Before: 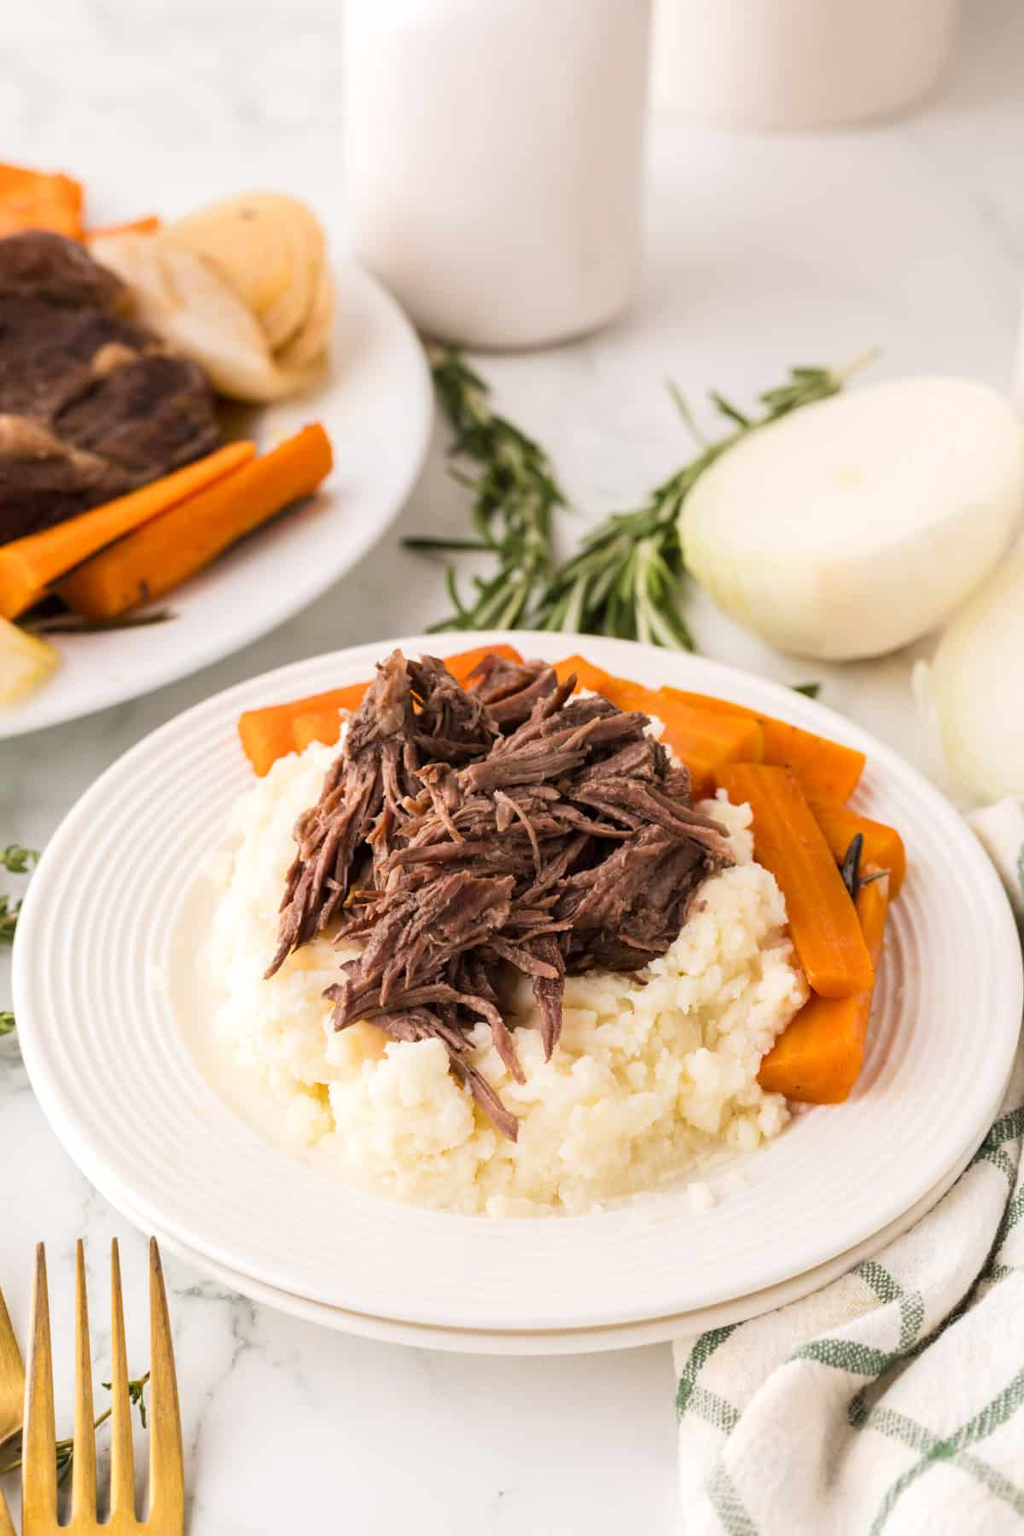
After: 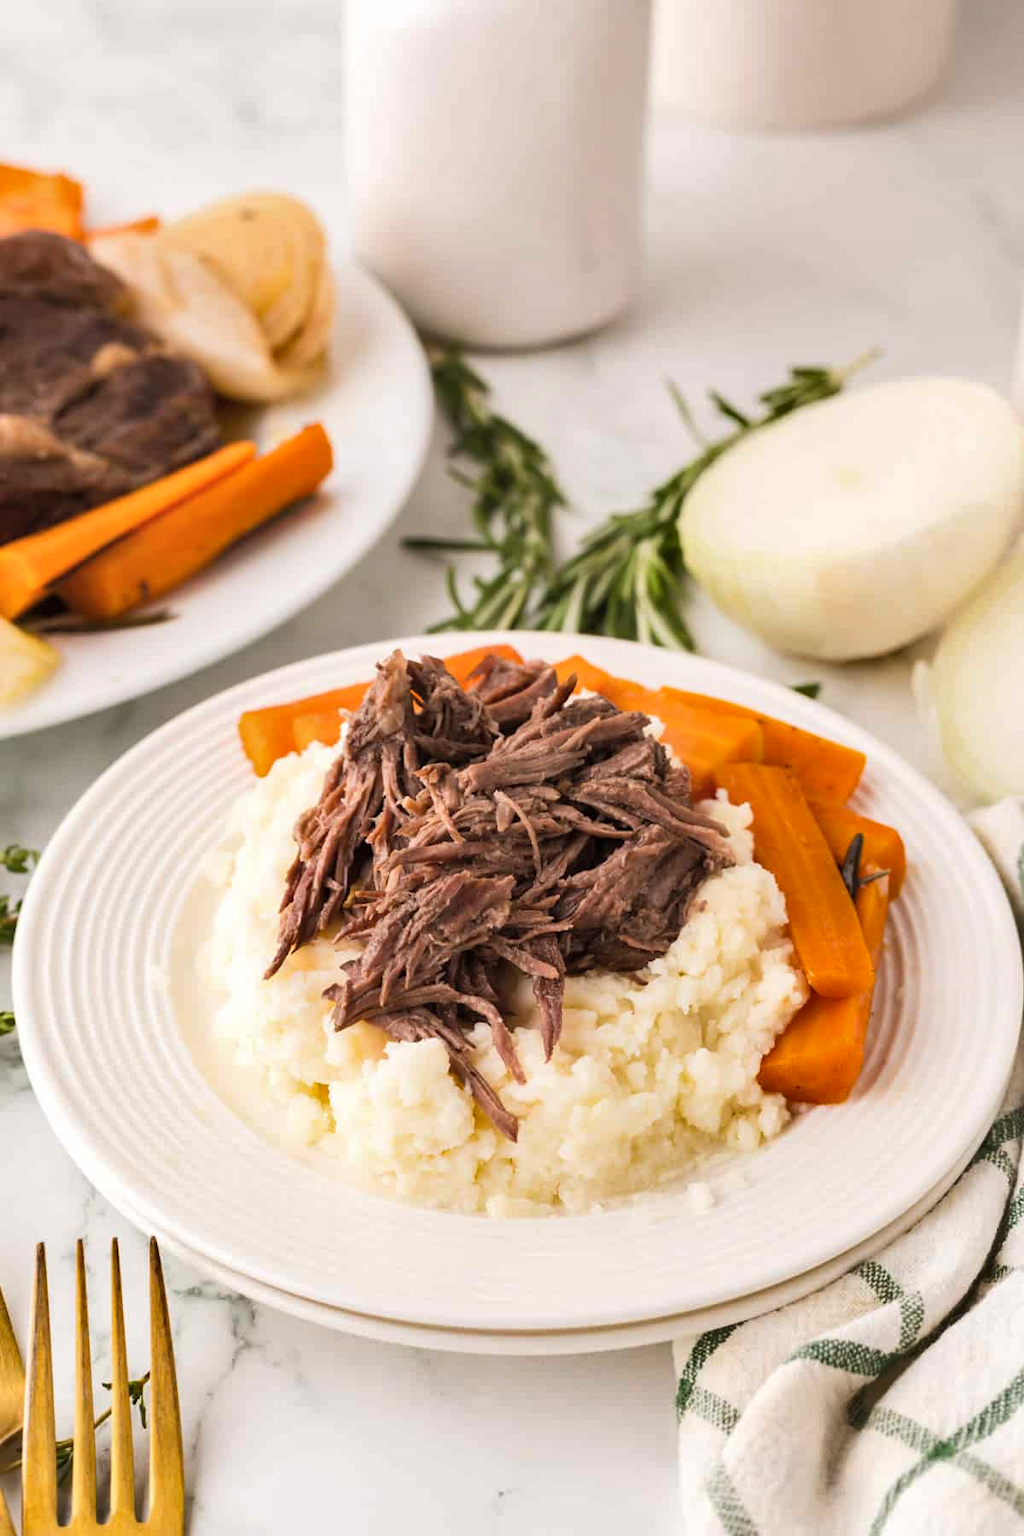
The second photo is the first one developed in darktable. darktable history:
contrast brightness saturation: contrast 0.055, brightness 0.066, saturation 0.014
shadows and highlights: soften with gaussian
